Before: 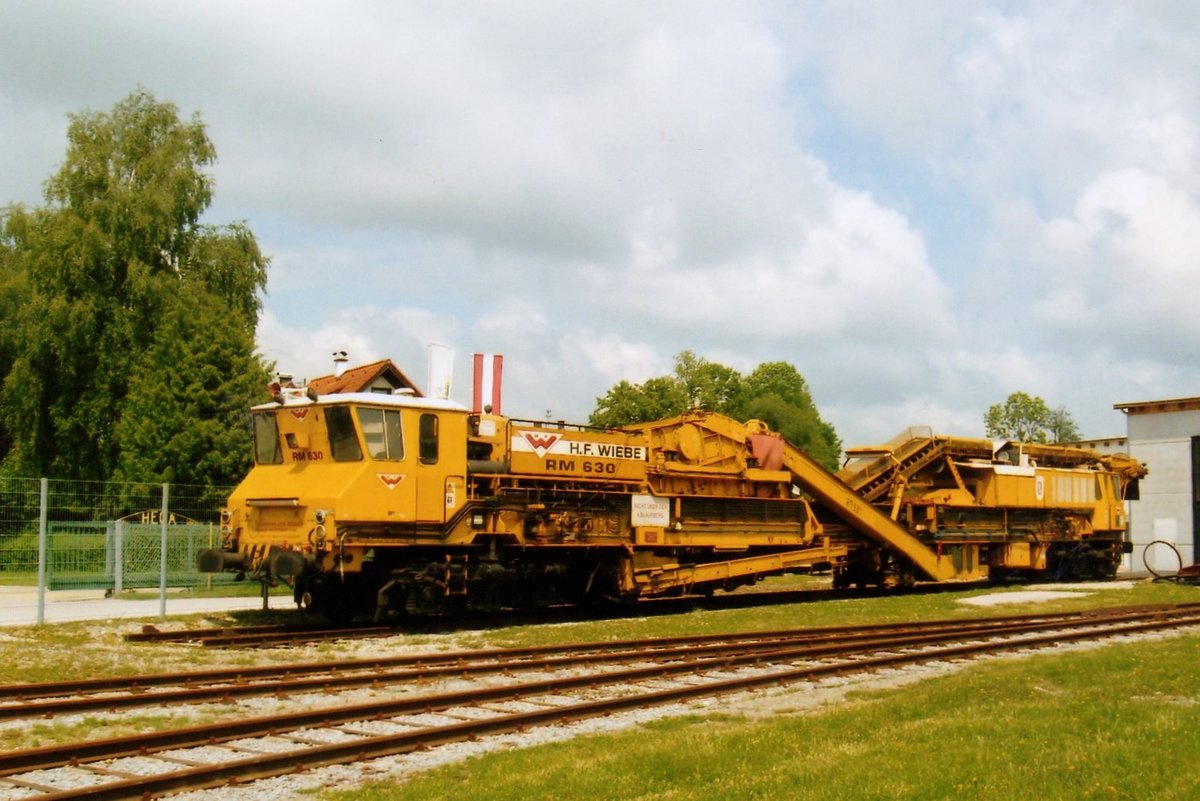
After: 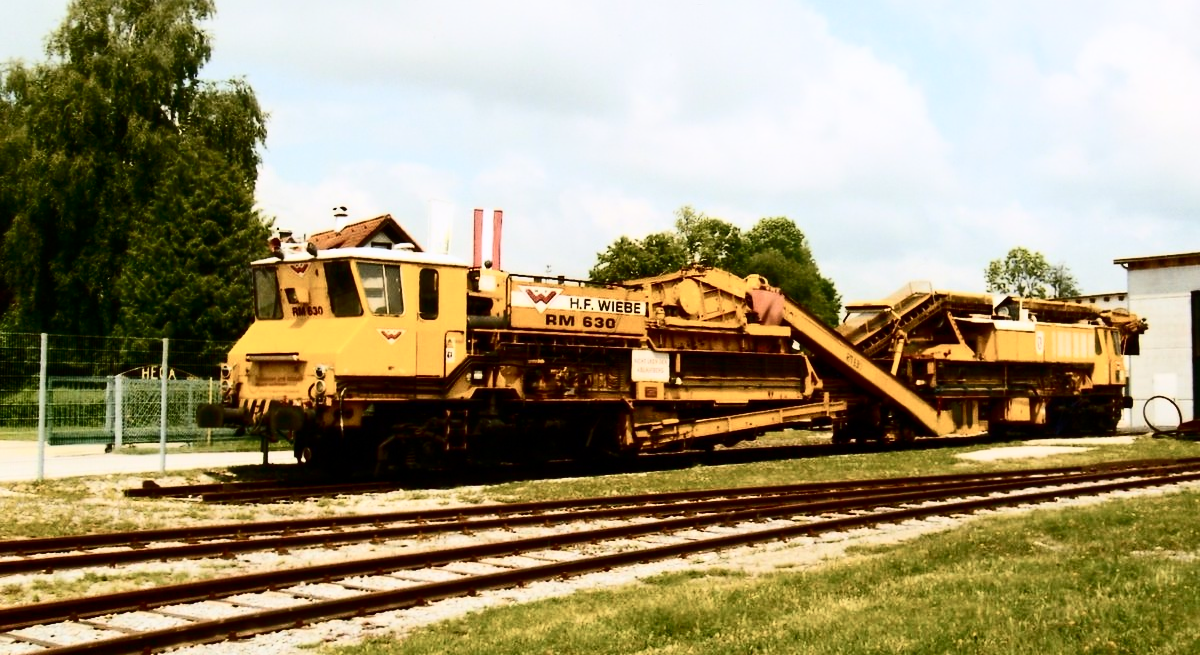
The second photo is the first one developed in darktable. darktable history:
crop and rotate: top 18.205%
contrast brightness saturation: contrast 0.494, saturation -0.092
